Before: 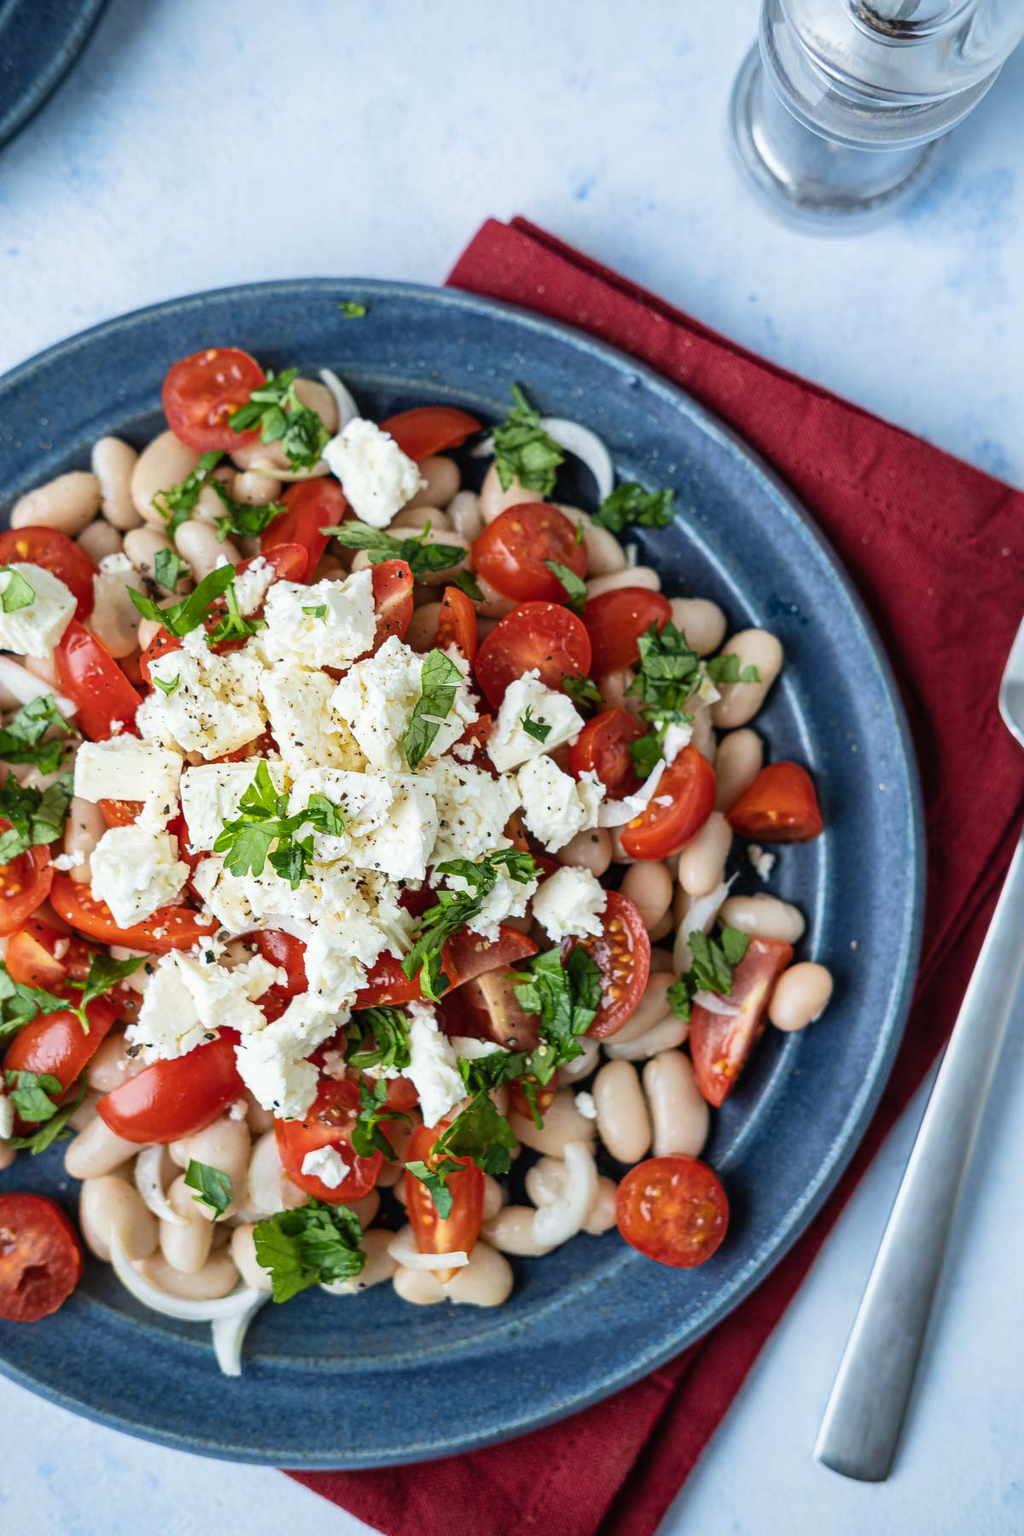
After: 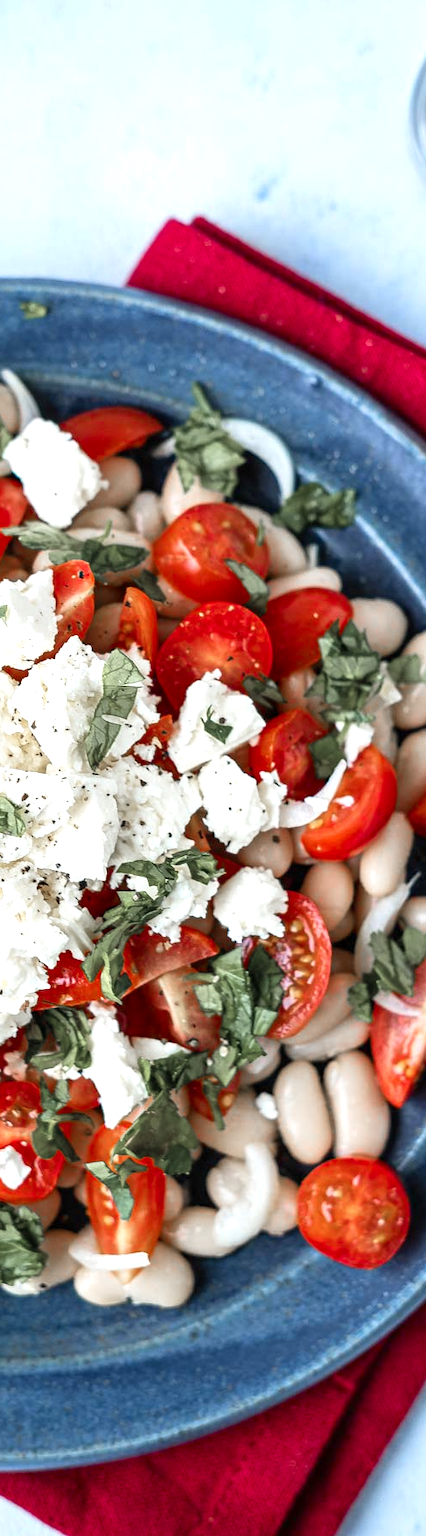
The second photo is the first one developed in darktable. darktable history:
exposure: black level correction 0.001, exposure 0.5 EV, compensate exposure bias true, compensate highlight preservation false
color zones: curves: ch1 [(0, 0.708) (0.088, 0.648) (0.245, 0.187) (0.429, 0.326) (0.571, 0.498) (0.714, 0.5) (0.857, 0.5) (1, 0.708)]
crop: left 31.229%, right 27.105%
